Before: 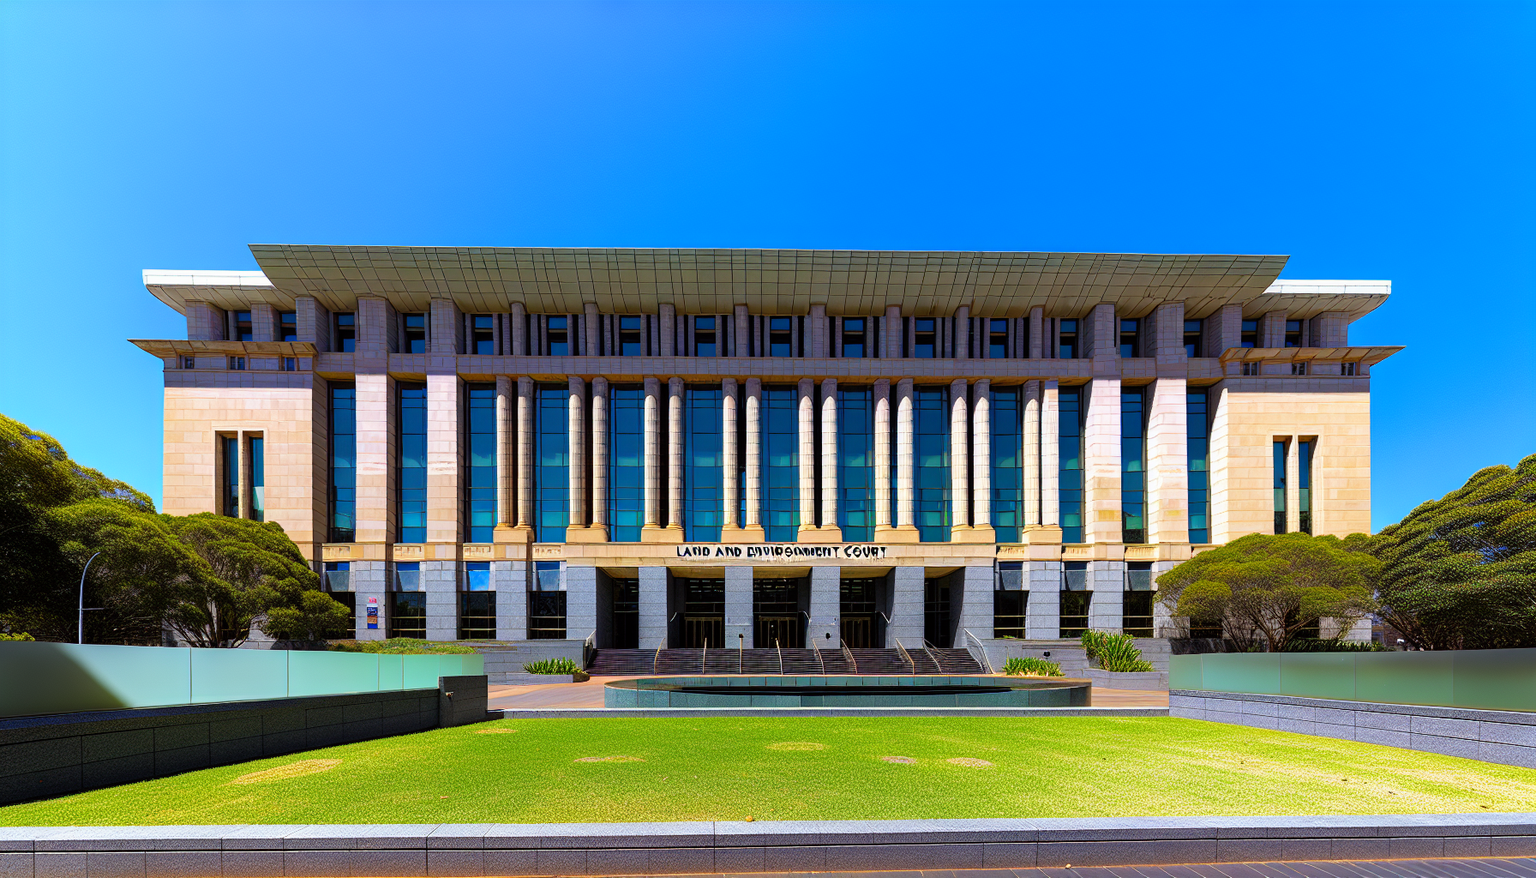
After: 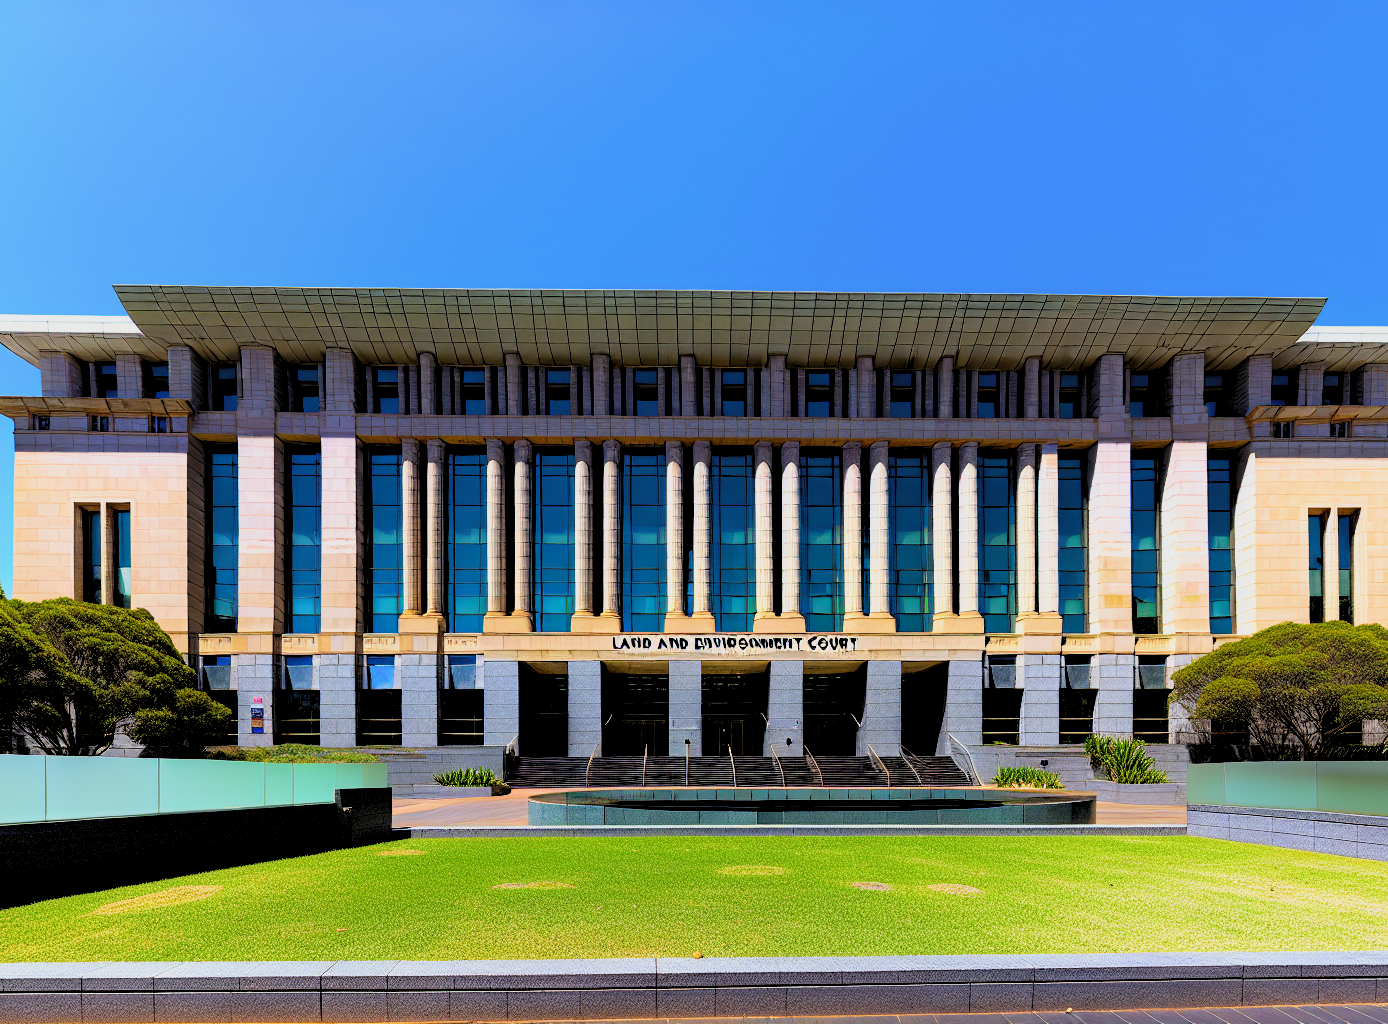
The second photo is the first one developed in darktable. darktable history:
filmic rgb: black relative exposure -11.88 EV, white relative exposure 5.43 EV, threshold 3 EV, hardness 4.49, latitude 50%, contrast 1.14, color science v5 (2021), contrast in shadows safe, contrast in highlights safe, enable highlight reconstruction true
crop: left 9.88%, right 12.664%
levels: levels [0.073, 0.497, 0.972]
